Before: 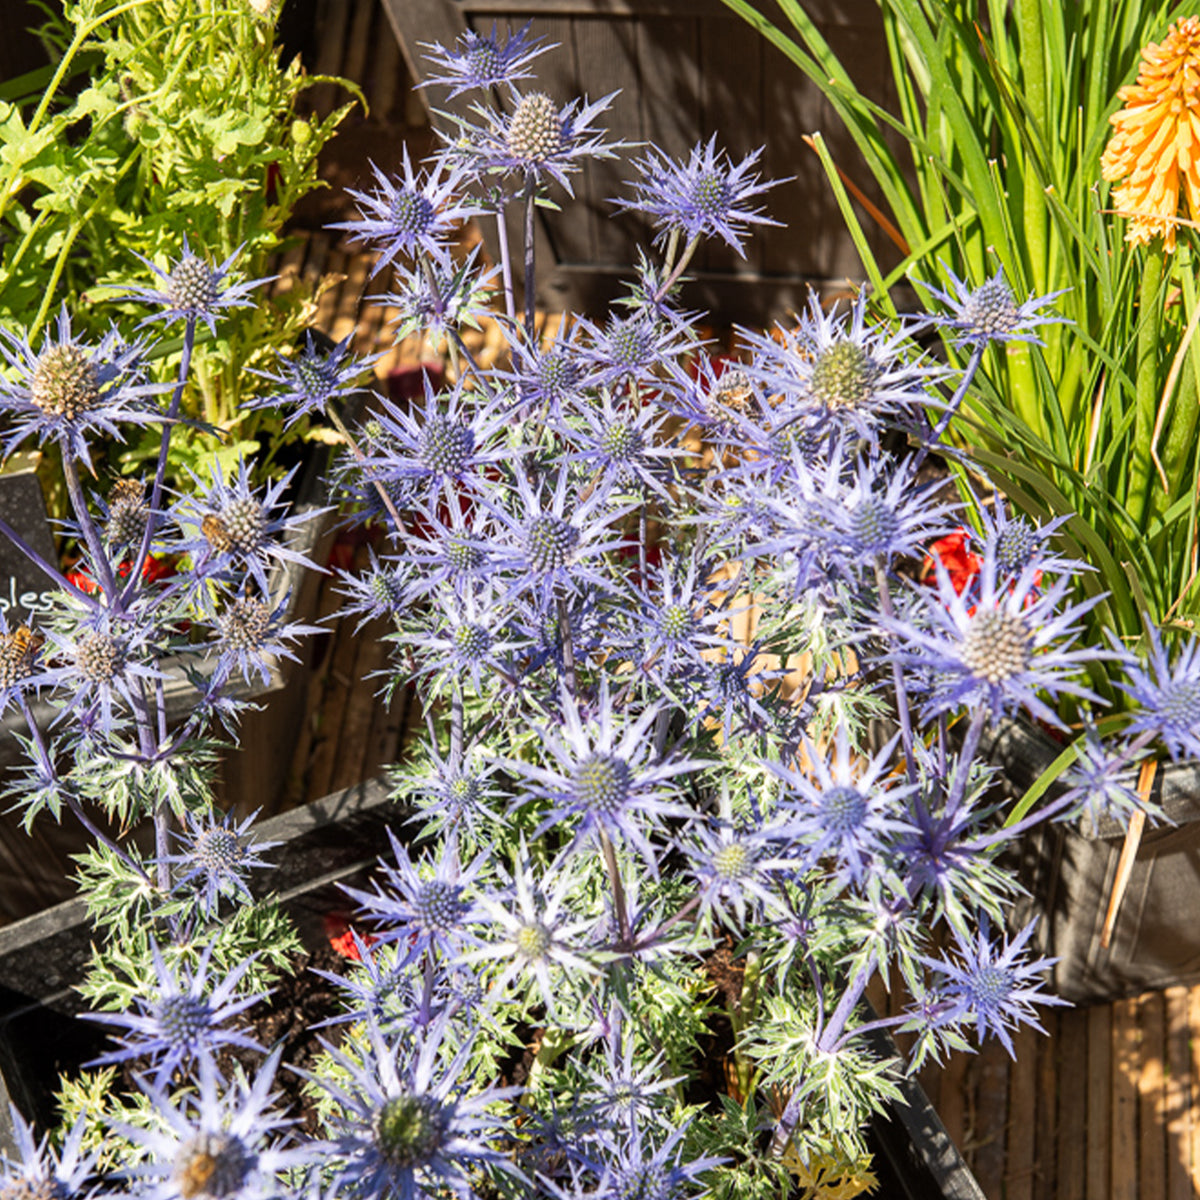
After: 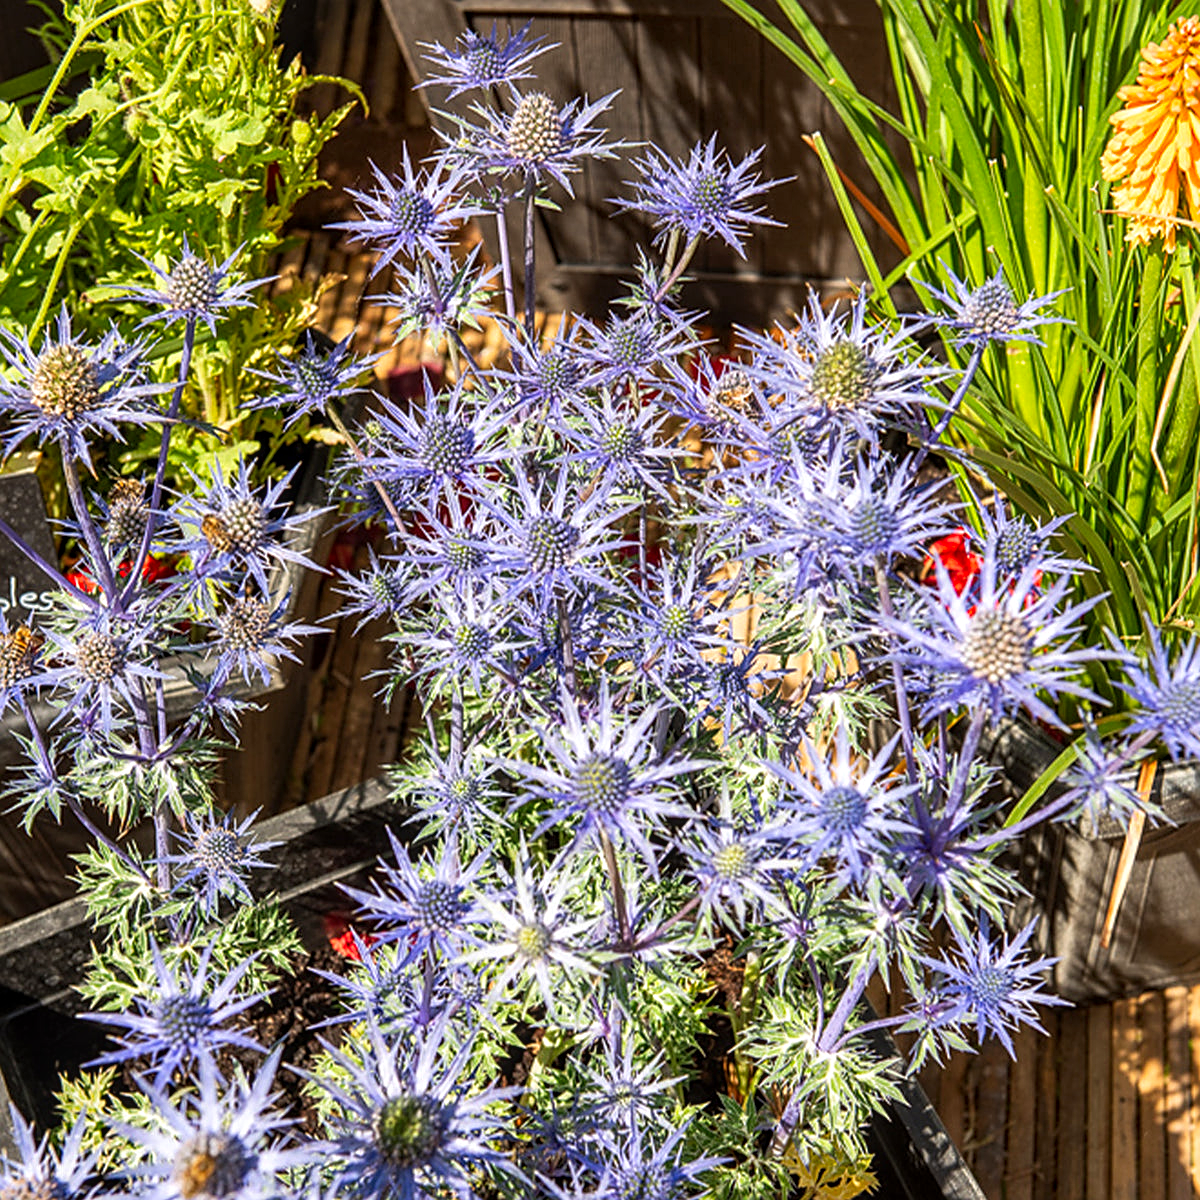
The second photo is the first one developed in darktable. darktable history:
sharpen: on, module defaults
contrast brightness saturation: saturation 0.18
local contrast: on, module defaults
tone equalizer: on, module defaults
